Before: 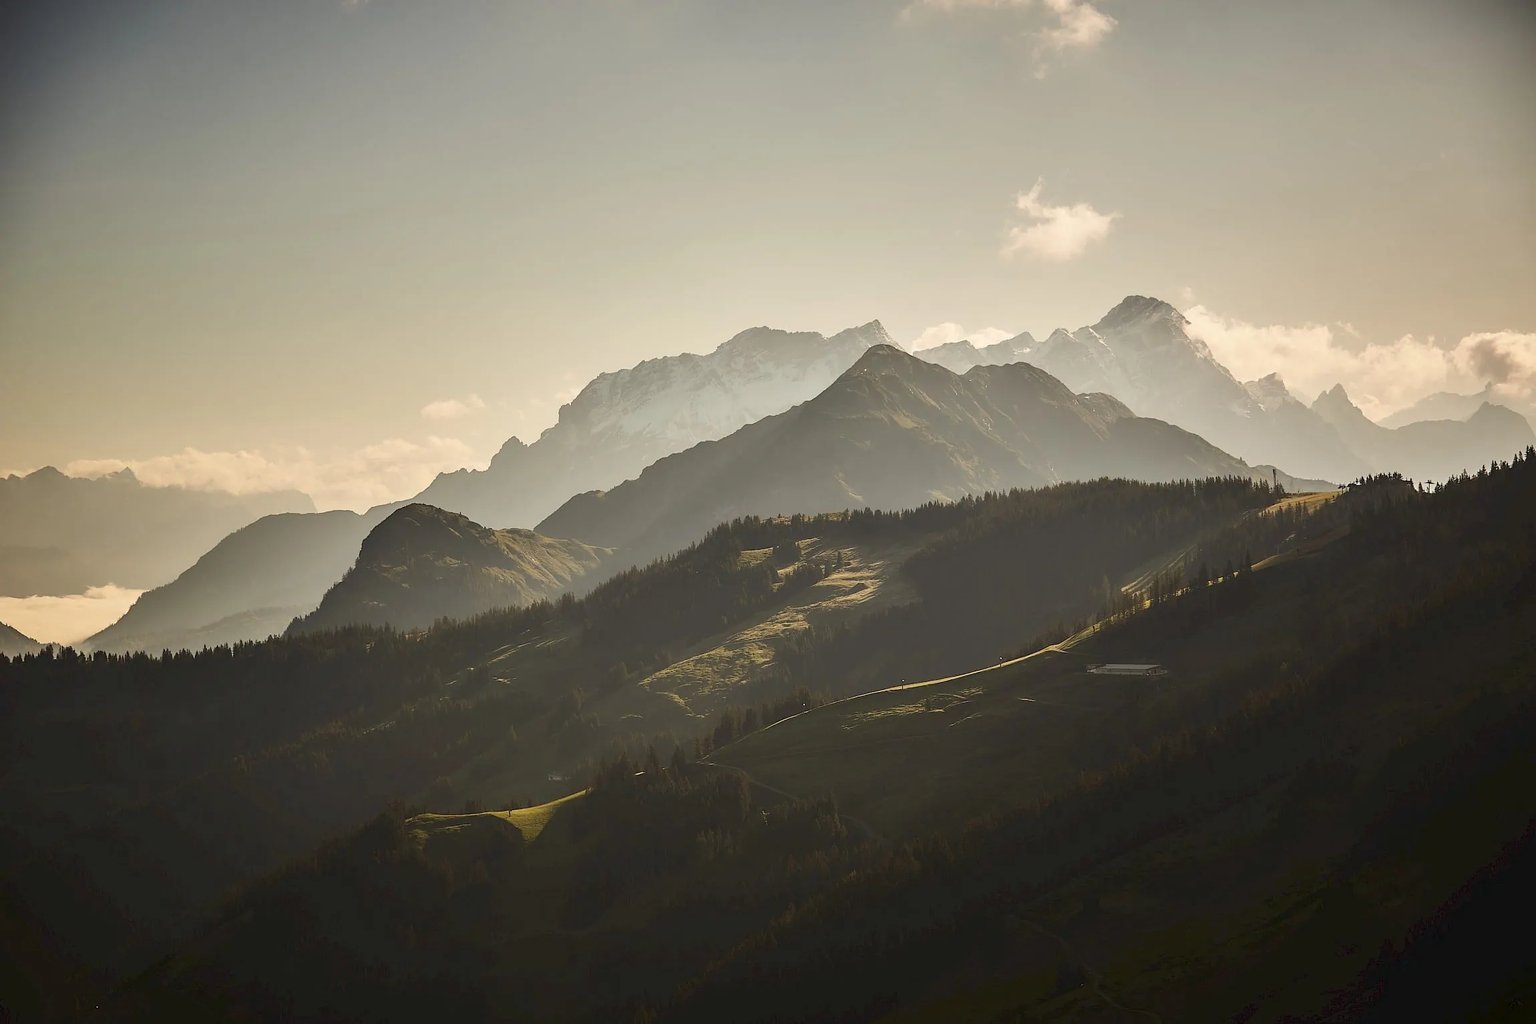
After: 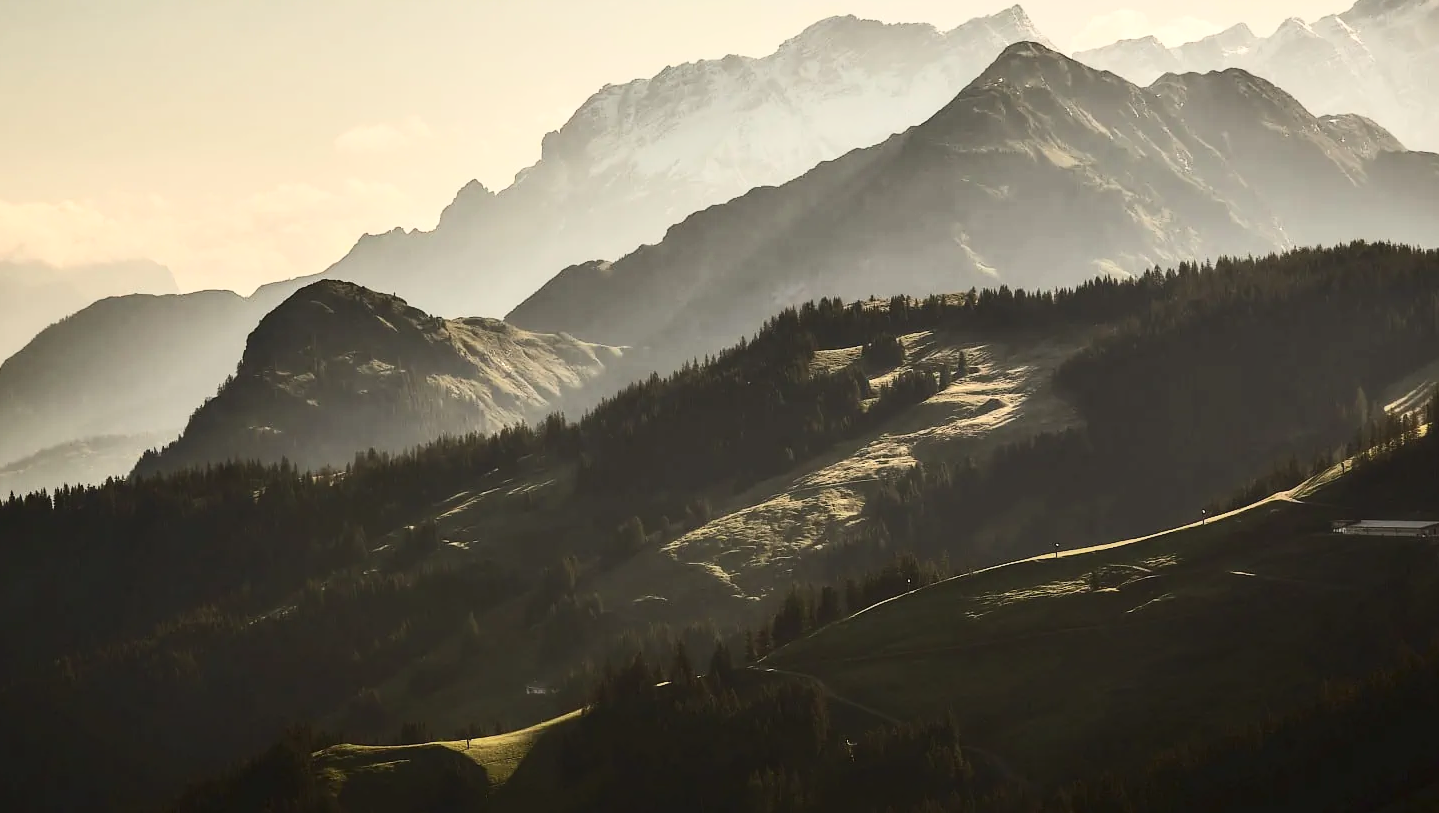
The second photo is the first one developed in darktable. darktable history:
contrast brightness saturation: contrast 0.382, brightness 0.104
crop: left 12.841%, top 30.933%, right 24.567%, bottom 16.015%
contrast equalizer: octaves 7, y [[0.5 ×4, 0.467, 0.376], [0.5 ×6], [0.5 ×6], [0 ×6], [0 ×6]]
local contrast: on, module defaults
